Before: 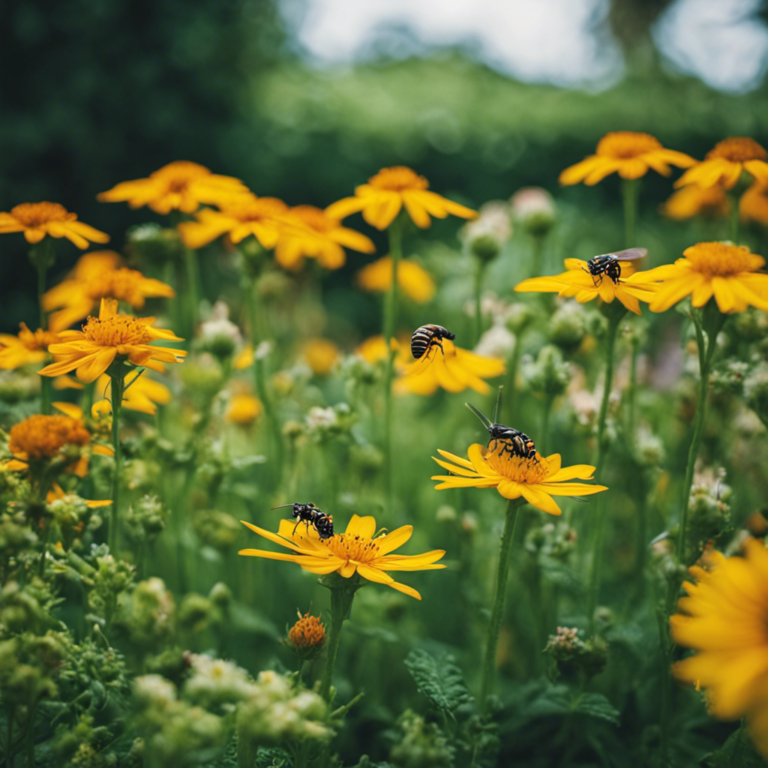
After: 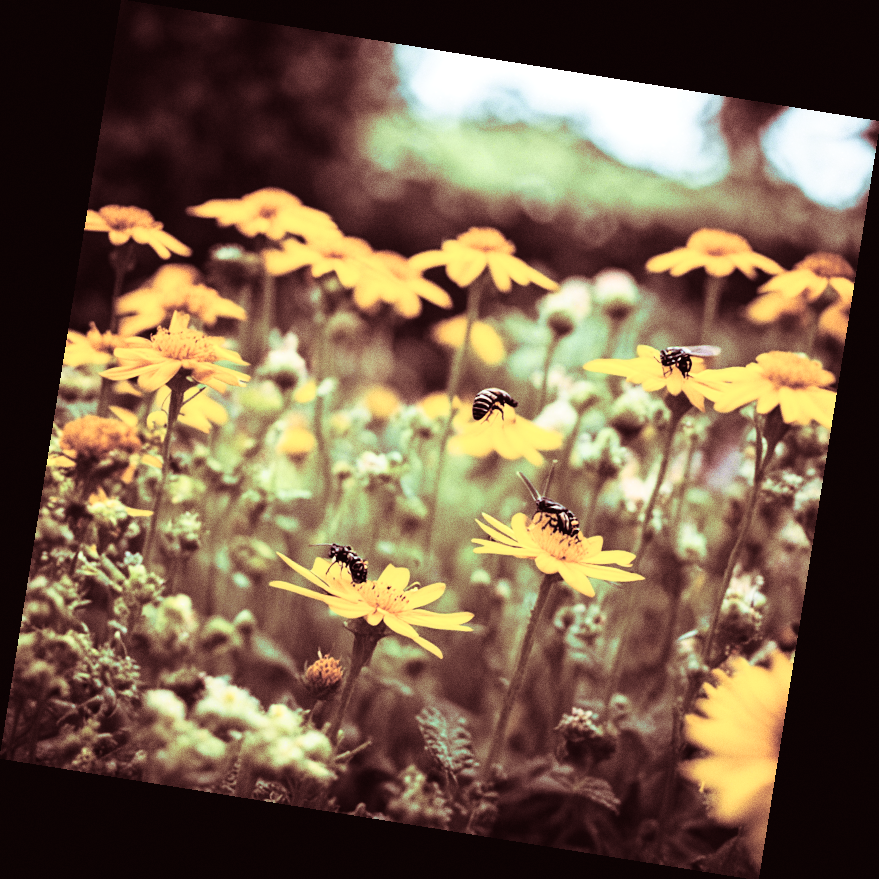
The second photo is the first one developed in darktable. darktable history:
grain: on, module defaults
tone curve: curves: ch0 [(0, 0.016) (0.11, 0.039) (0.259, 0.235) (0.383, 0.437) (0.499, 0.597) (0.733, 0.867) (0.843, 0.948) (1, 1)], color space Lab, linked channels, preserve colors none
contrast brightness saturation: contrast 0.1, saturation -0.36
split-toning: highlights › saturation 0, balance -61.83
rotate and perspective: rotation 9.12°, automatic cropping off
exposure: black level correction 0, exposure 0.5 EV, compensate highlight preservation false
